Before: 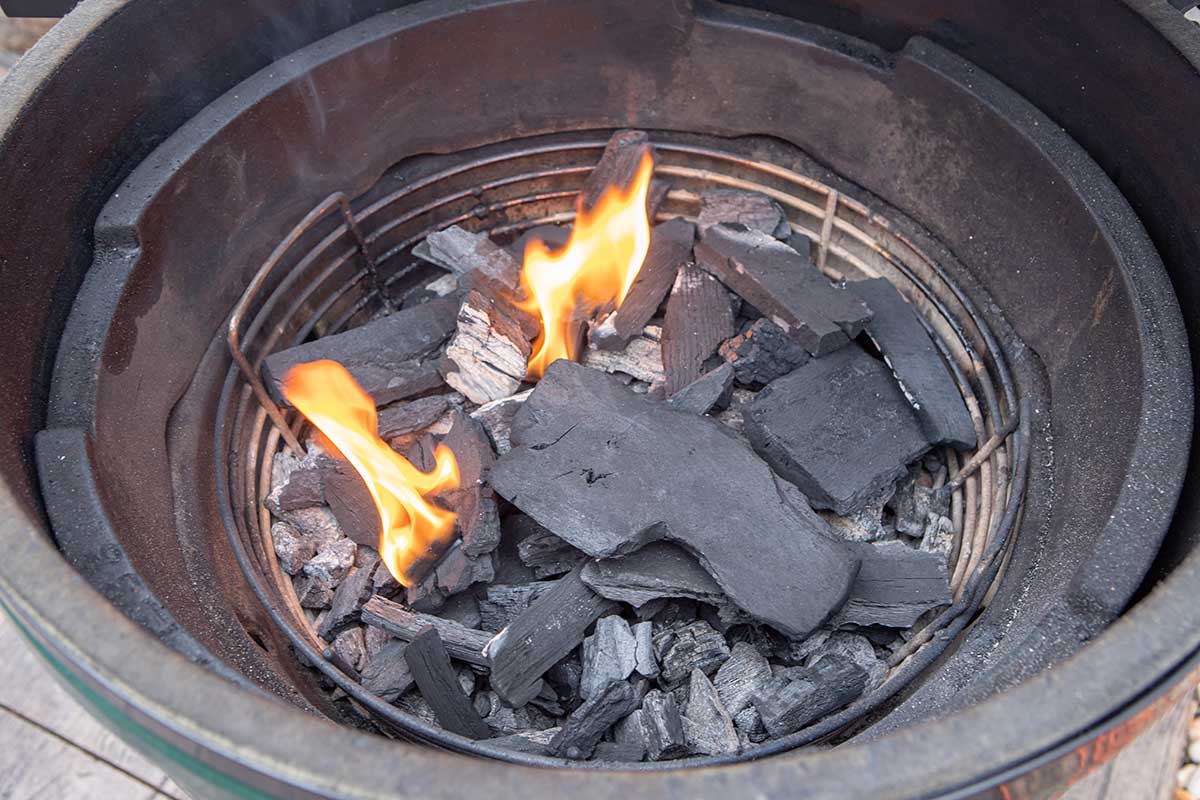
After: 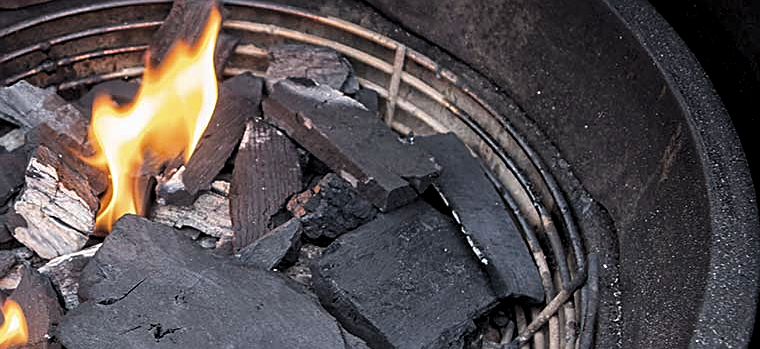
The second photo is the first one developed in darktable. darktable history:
sharpen: amount 0.499
levels: levels [0.116, 0.574, 1]
crop: left 36.034%, top 18.165%, right 0.602%, bottom 38.168%
